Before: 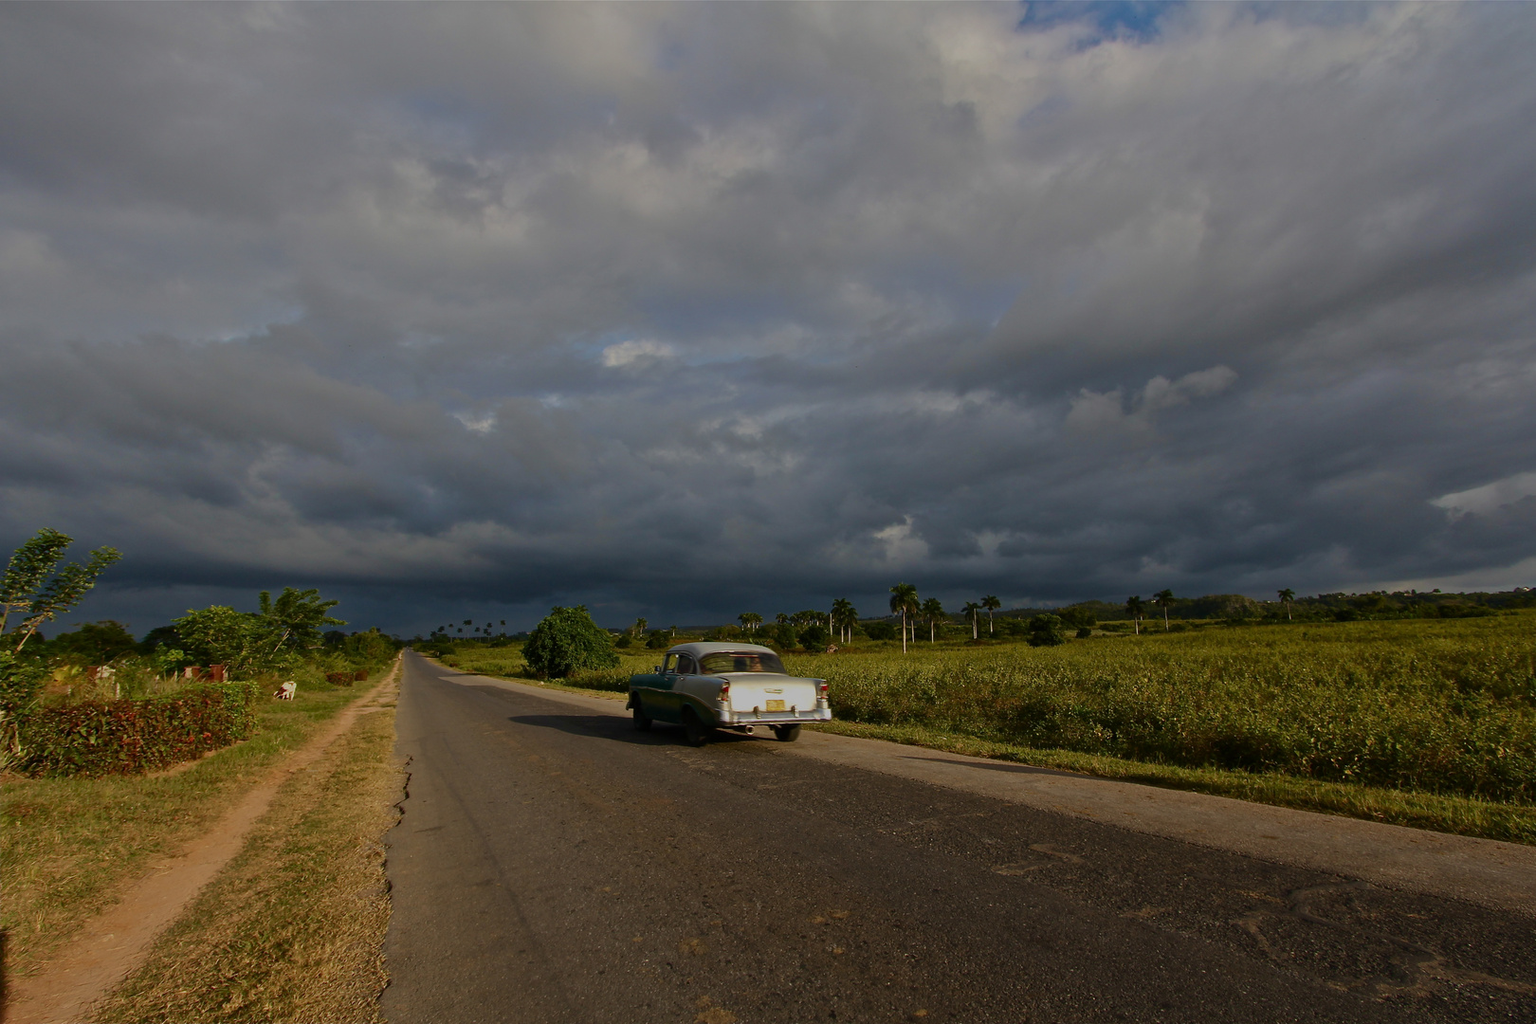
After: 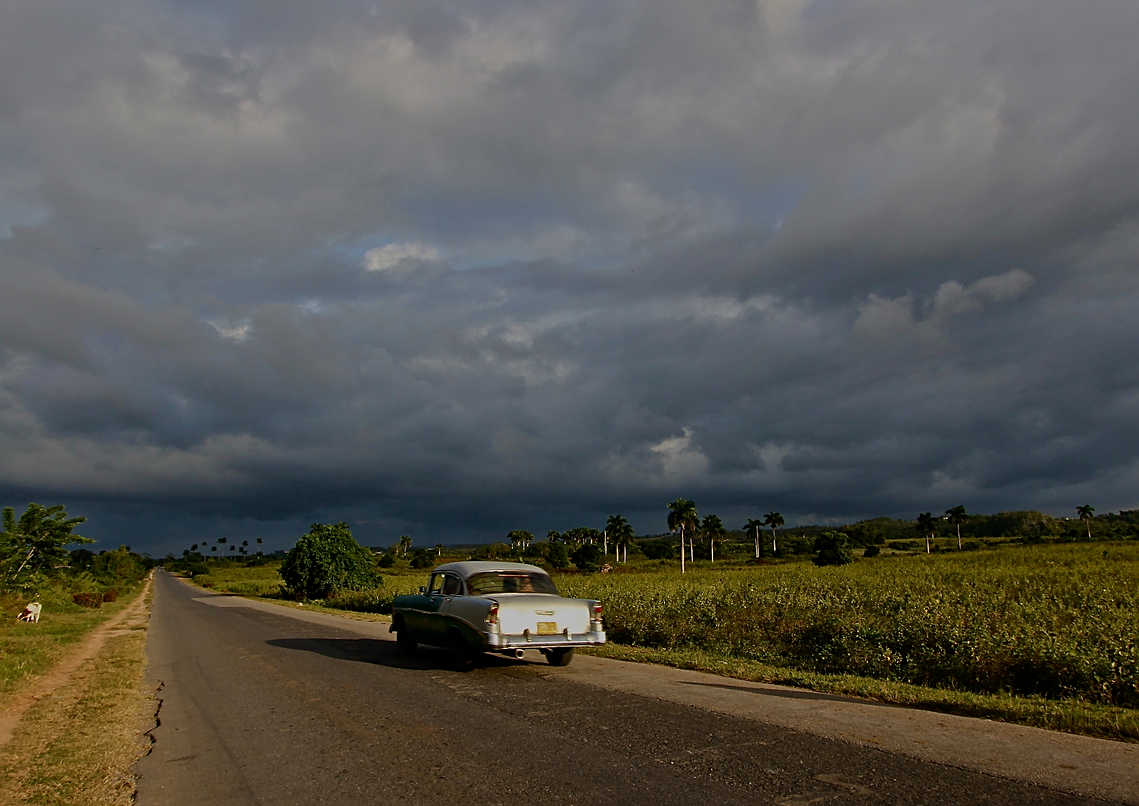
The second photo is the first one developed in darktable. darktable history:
crop and rotate: left 16.742%, top 10.768%, right 12.907%, bottom 14.575%
sharpen: on, module defaults
